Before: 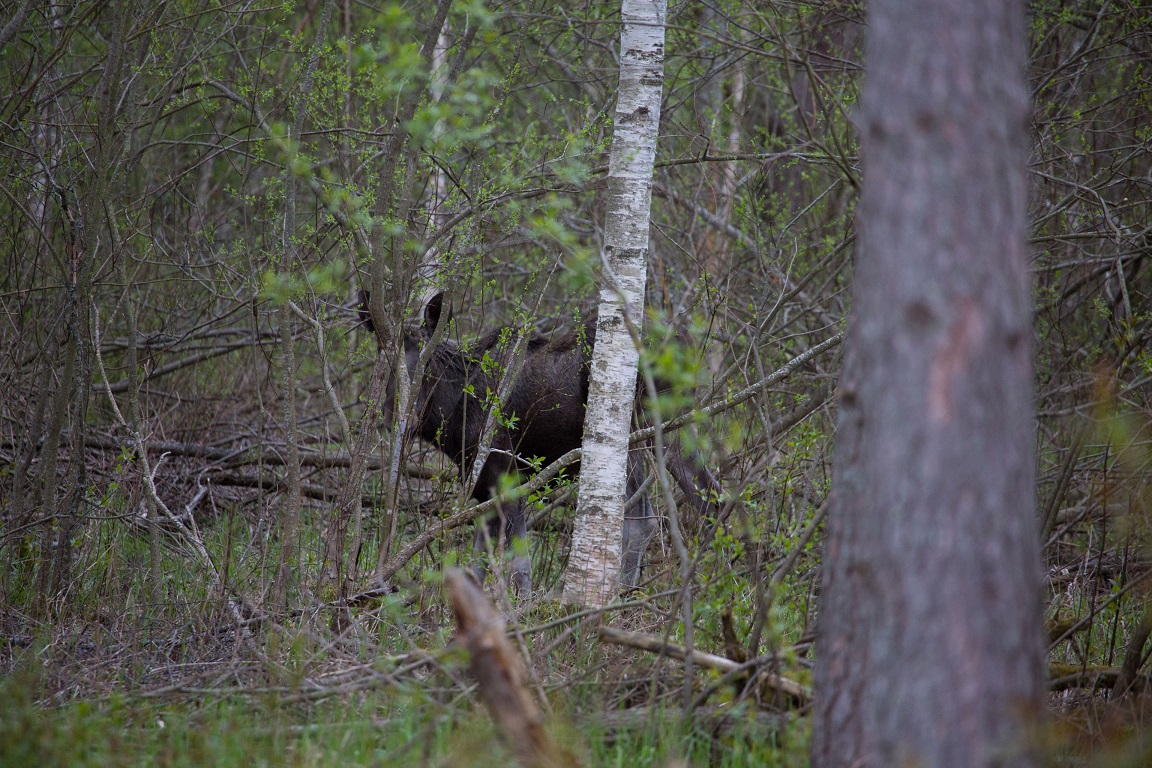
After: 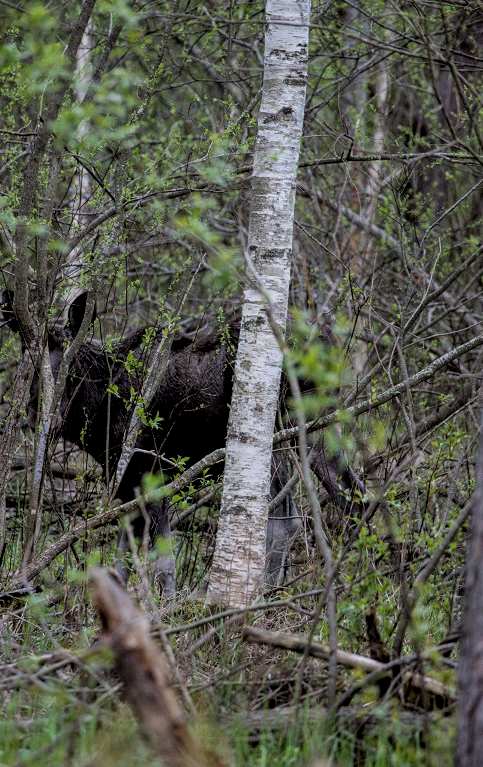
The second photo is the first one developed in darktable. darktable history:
local contrast: highlights 62%, detail 143%, midtone range 0.426
crop: left 30.974%, right 27.049%
filmic rgb: black relative exposure -7.72 EV, white relative exposure 4.4 EV, target black luminance 0%, hardness 3.76, latitude 50.71%, contrast 1.072, highlights saturation mix 9.79%, shadows ↔ highlights balance -0.215%
